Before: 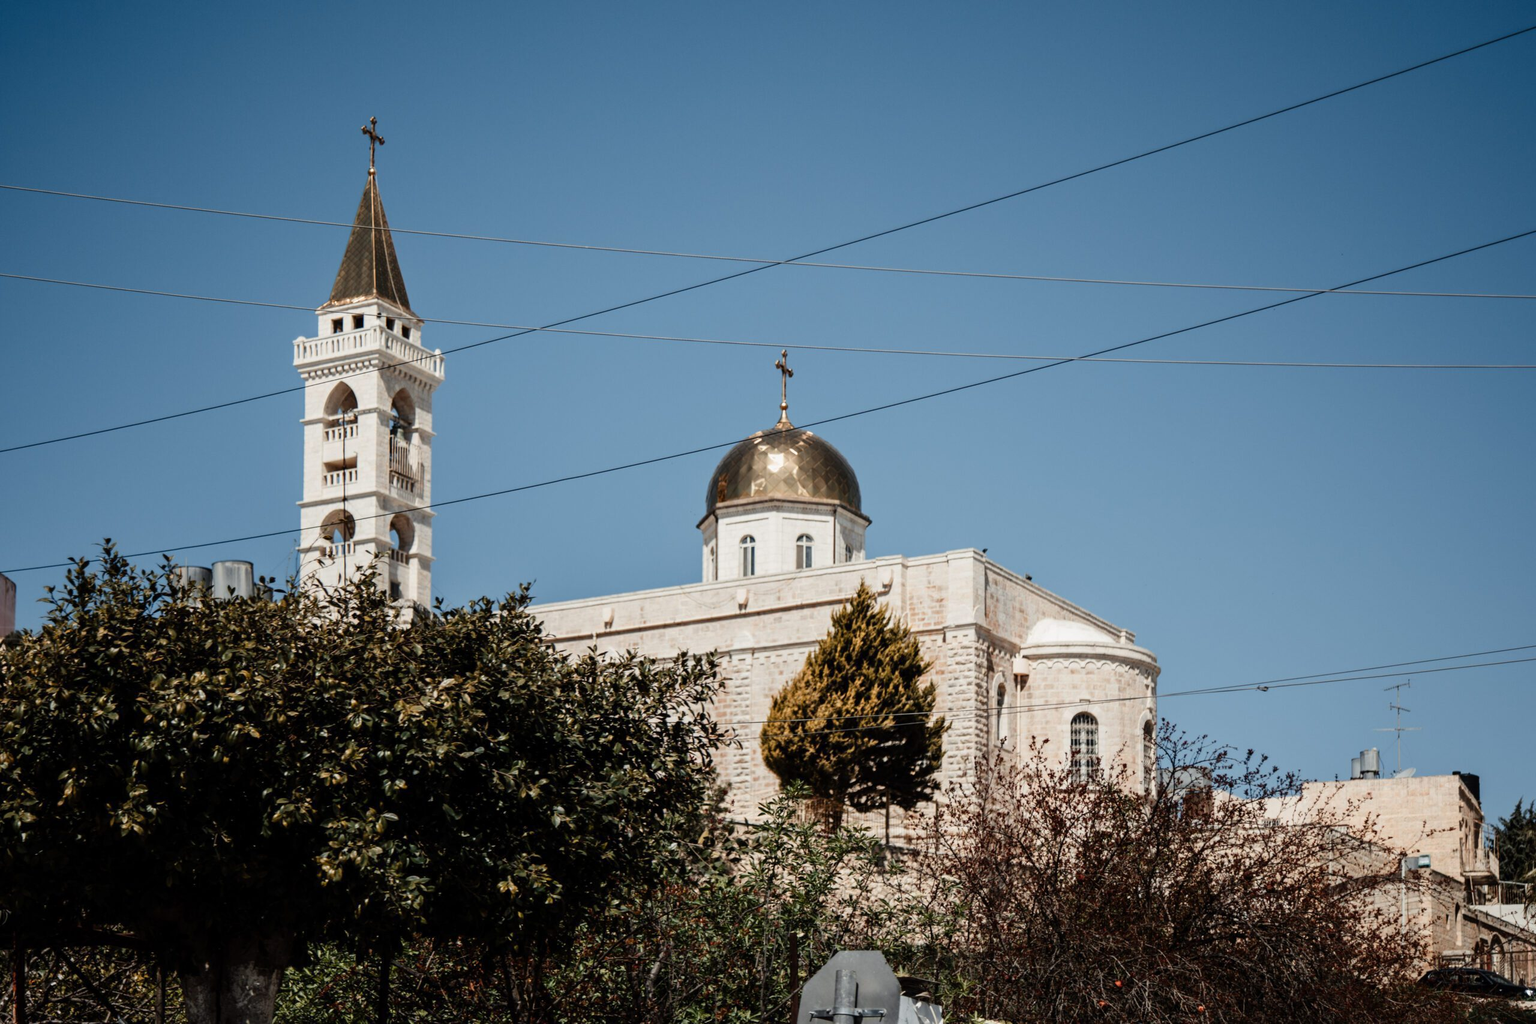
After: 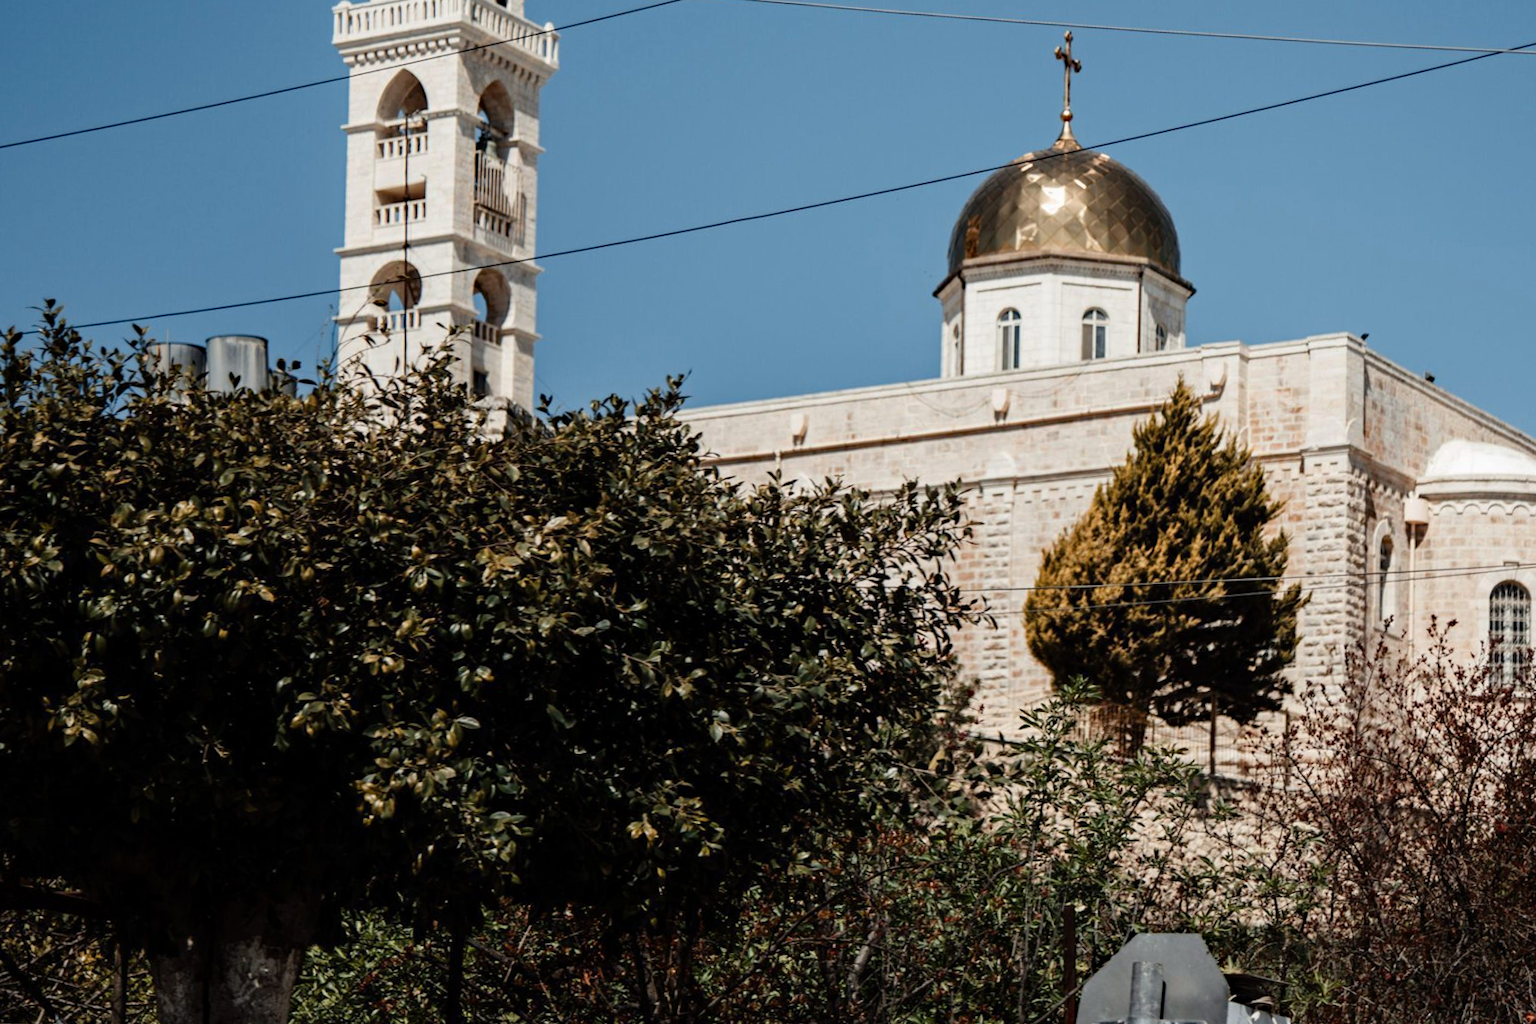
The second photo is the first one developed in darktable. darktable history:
haze removal: compatibility mode true, adaptive false
crop and rotate: angle -0.82°, left 3.85%, top 31.828%, right 27.992%
